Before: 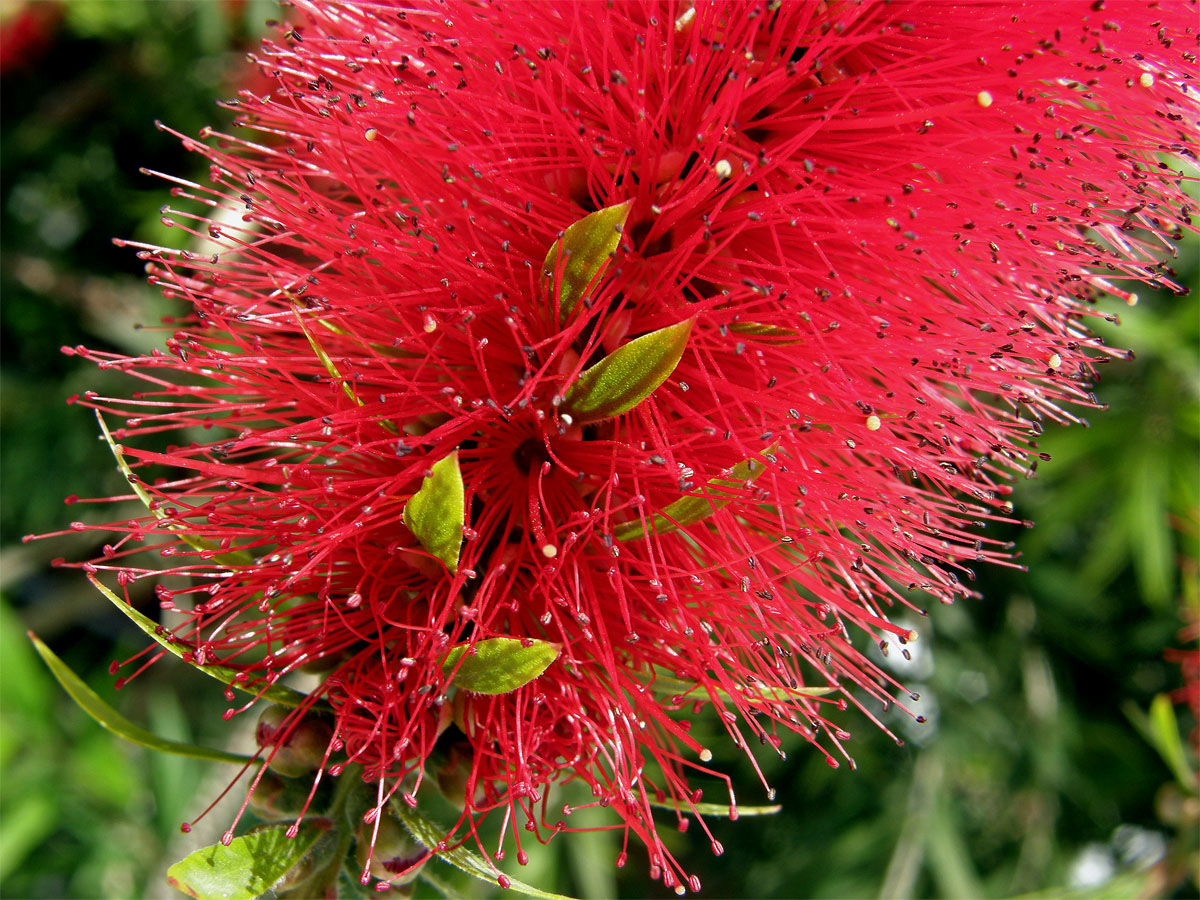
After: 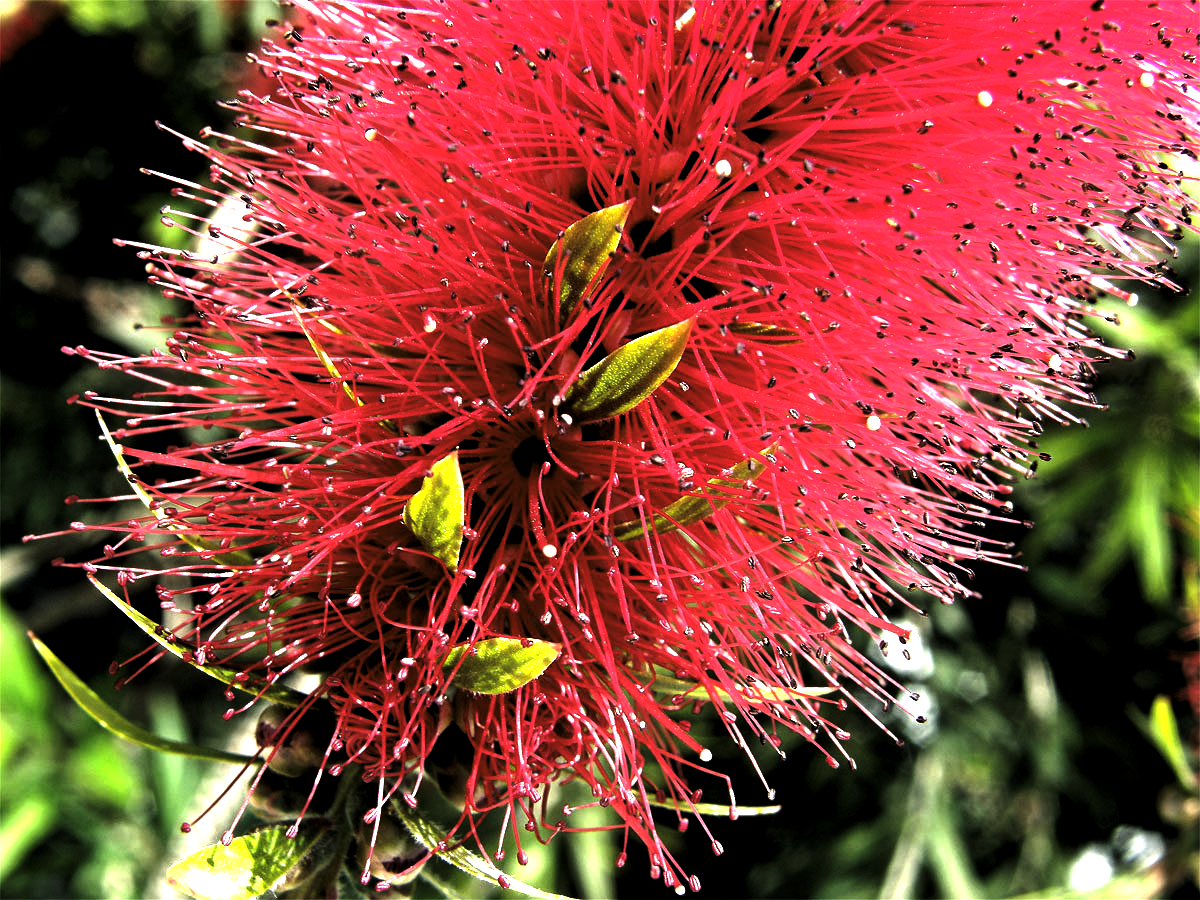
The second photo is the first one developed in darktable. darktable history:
exposure: exposure 1.16 EV, compensate exposure bias true, compensate highlight preservation false
tone equalizer: -8 EV -0.417 EV, -7 EV -0.389 EV, -6 EV -0.333 EV, -5 EV -0.222 EV, -3 EV 0.222 EV, -2 EV 0.333 EV, -1 EV 0.389 EV, +0 EV 0.417 EV, edges refinement/feathering 500, mask exposure compensation -1.57 EV, preserve details no
levels: mode automatic, black 8.58%, gray 59.42%, levels [0, 0.445, 1]
